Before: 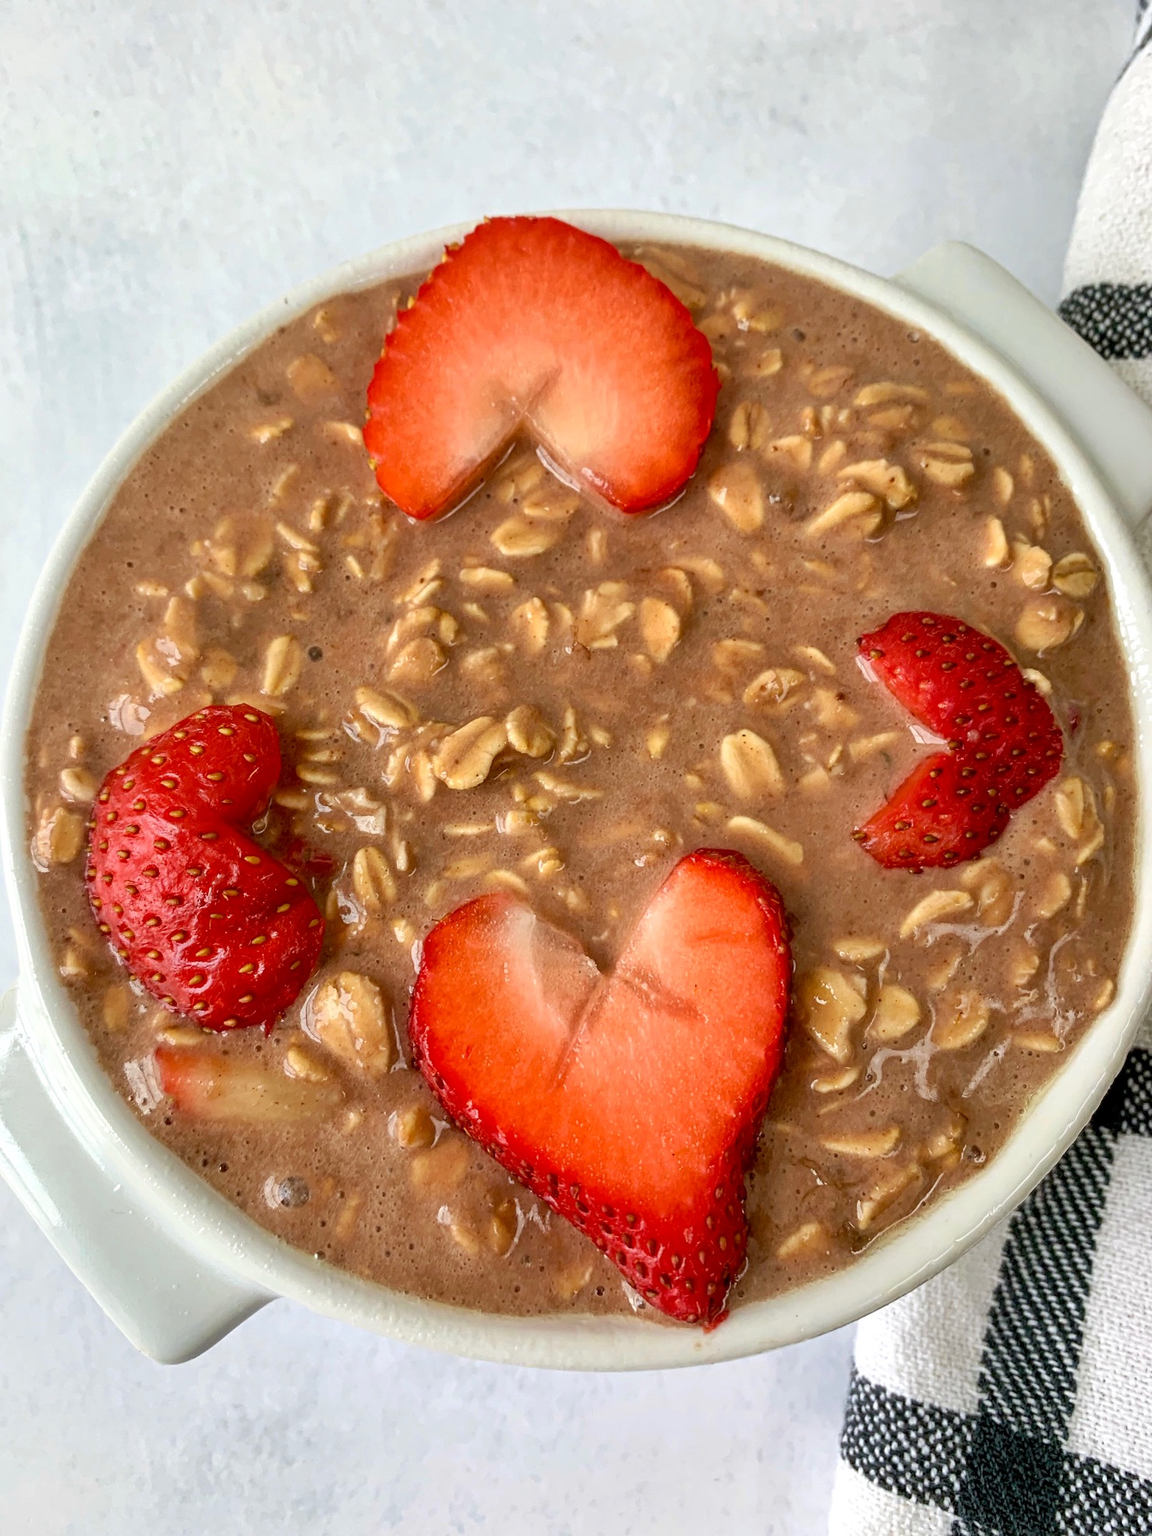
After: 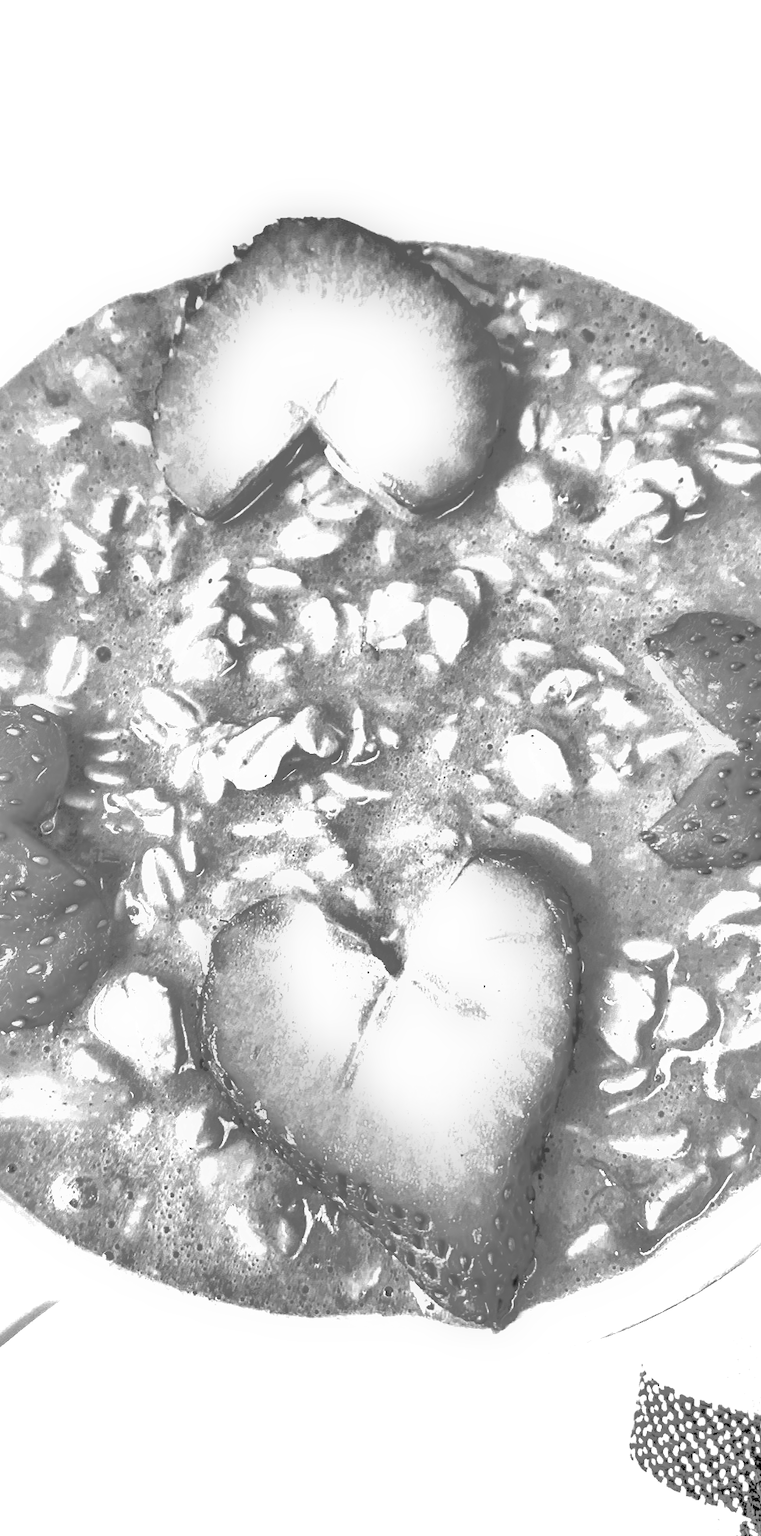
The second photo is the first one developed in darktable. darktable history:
monochrome: on, module defaults
tone curve: curves: ch0 [(0, 0) (0.081, 0.044) (0.185, 0.145) (0.283, 0.273) (0.405, 0.449) (0.495, 0.554) (0.686, 0.743) (0.826, 0.853) (0.978, 0.988)]; ch1 [(0, 0) (0.147, 0.166) (0.321, 0.362) (0.371, 0.402) (0.423, 0.426) (0.479, 0.472) (0.505, 0.497) (0.521, 0.506) (0.551, 0.546) (0.586, 0.571) (0.625, 0.638) (0.68, 0.715) (1, 1)]; ch2 [(0, 0) (0.346, 0.378) (0.404, 0.427) (0.502, 0.498) (0.531, 0.517) (0.547, 0.526) (0.582, 0.571) (0.629, 0.626) (0.717, 0.678) (1, 1)], color space Lab, independent channels, preserve colors none
crop and rotate: left 18.442%, right 15.508%
shadows and highlights: shadows 40, highlights -60
exposure: black level correction 0, exposure 1.675 EV, compensate exposure bias true, compensate highlight preservation false
white balance: emerald 1
tone equalizer: -7 EV 0.15 EV, -6 EV 0.6 EV, -5 EV 1.15 EV, -4 EV 1.33 EV, -3 EV 1.15 EV, -2 EV 0.6 EV, -1 EV 0.15 EV, mask exposure compensation -0.5 EV
